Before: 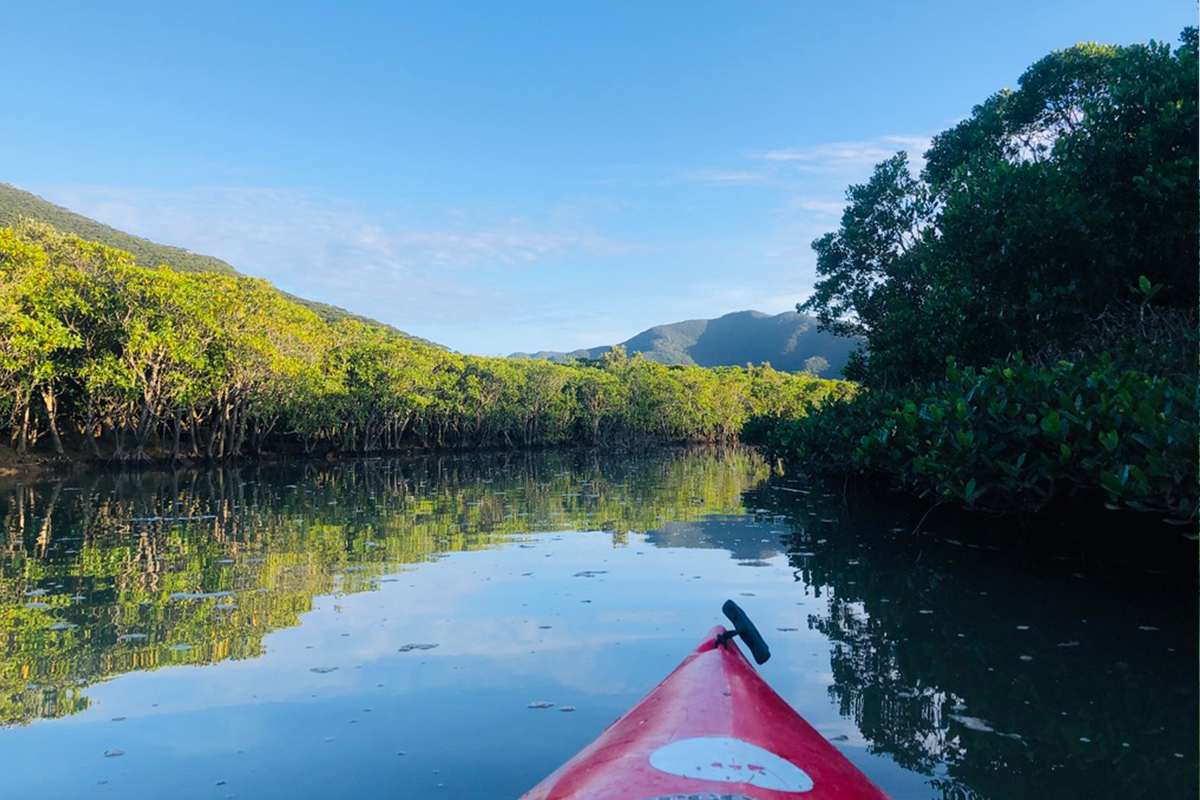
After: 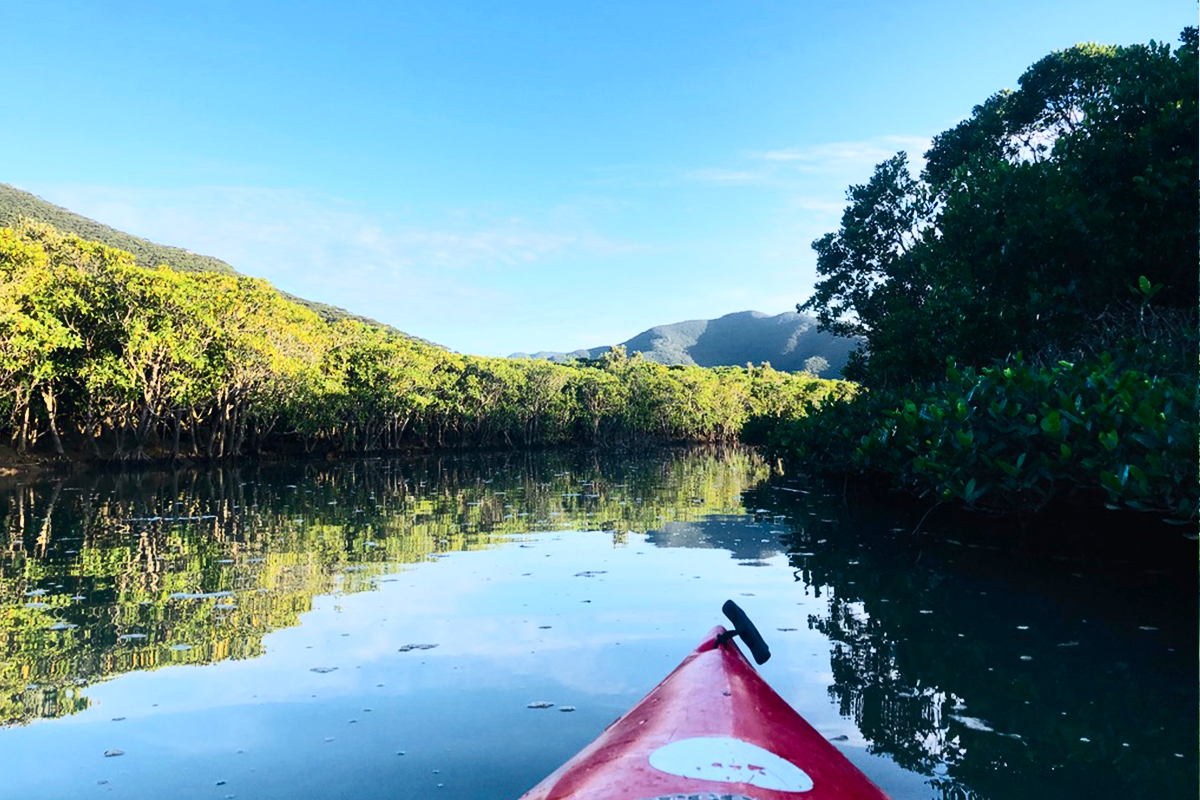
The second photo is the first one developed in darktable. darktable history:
shadows and highlights: soften with gaussian
contrast brightness saturation: contrast 0.387, brightness 0.11
